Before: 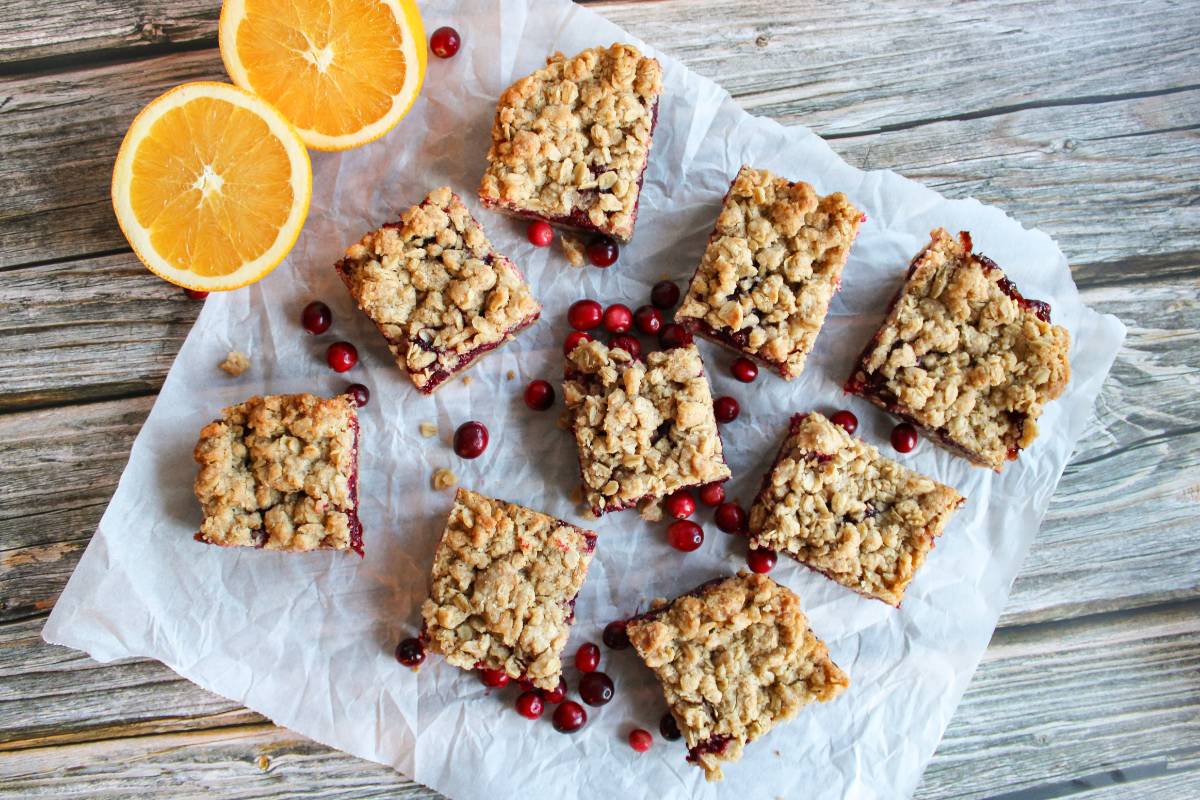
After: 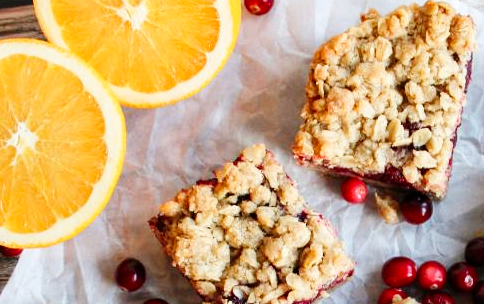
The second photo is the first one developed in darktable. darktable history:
tone curve: curves: ch0 [(0, 0) (0.004, 0.001) (0.133, 0.112) (0.325, 0.362) (0.832, 0.893) (1, 1)], preserve colors none
crop: left 15.548%, top 5.426%, right 44.046%, bottom 56.572%
